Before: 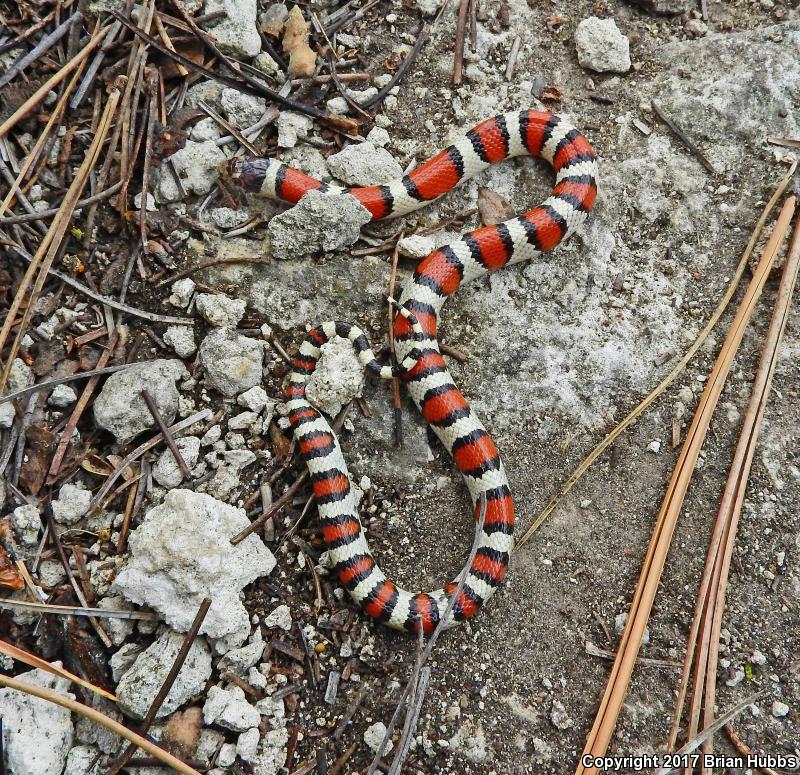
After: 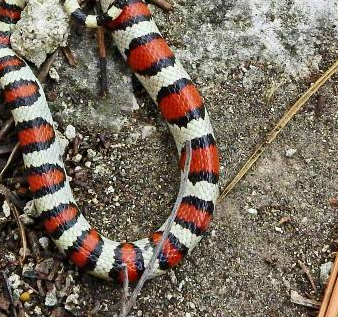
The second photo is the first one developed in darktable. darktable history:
local contrast: mode bilateral grid, contrast 21, coarseness 51, detail 119%, midtone range 0.2
contrast equalizer: y [[0.515 ×6], [0.507 ×6], [0.425 ×6], [0 ×6], [0 ×6]]
crop: left 36.972%, top 45.345%, right 20.699%, bottom 13.677%
velvia: on, module defaults
